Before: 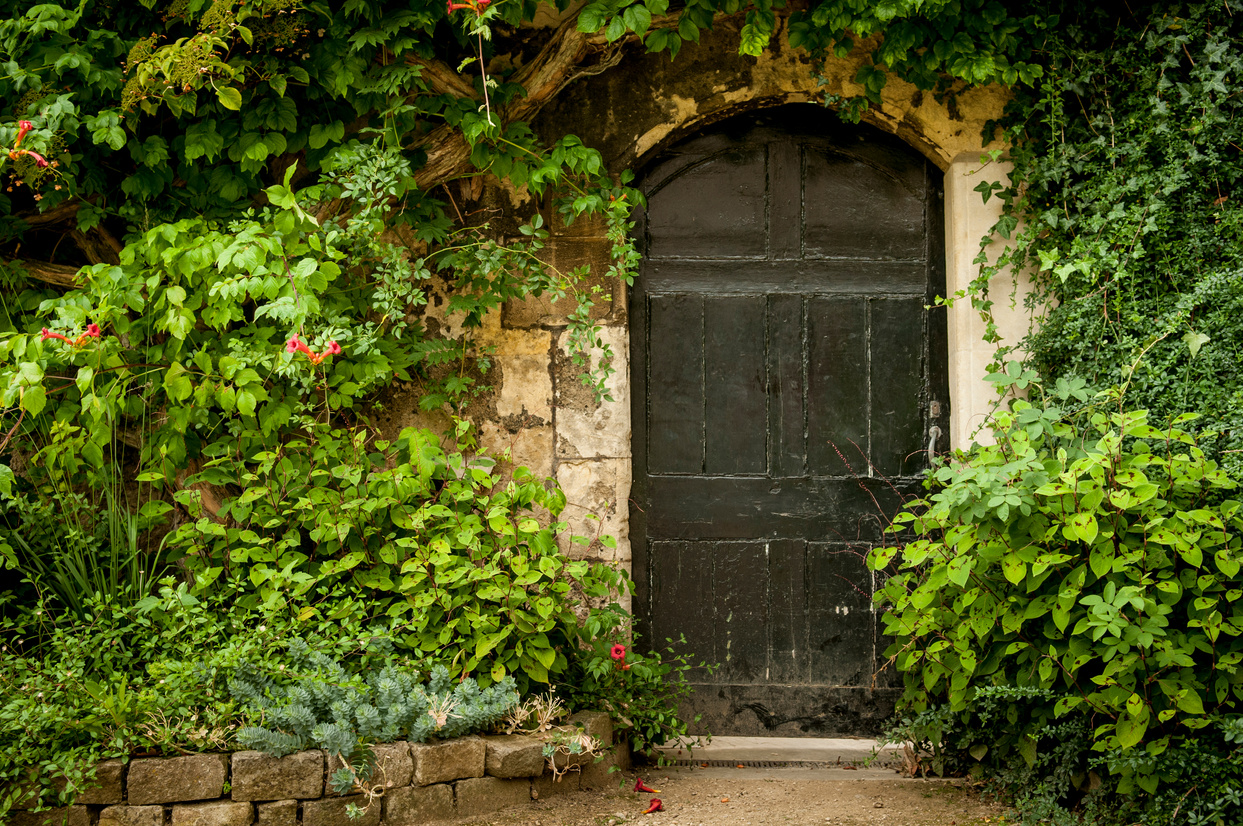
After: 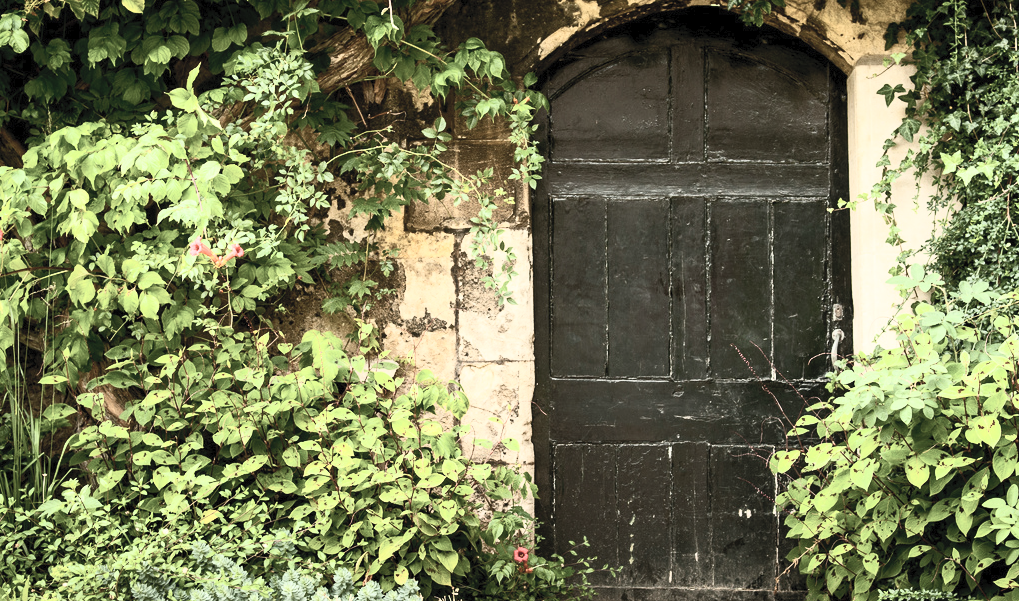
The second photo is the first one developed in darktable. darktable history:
contrast brightness saturation: contrast 0.57, brightness 0.57, saturation -0.34
crop: left 7.856%, top 11.836%, right 10.12%, bottom 15.387%
